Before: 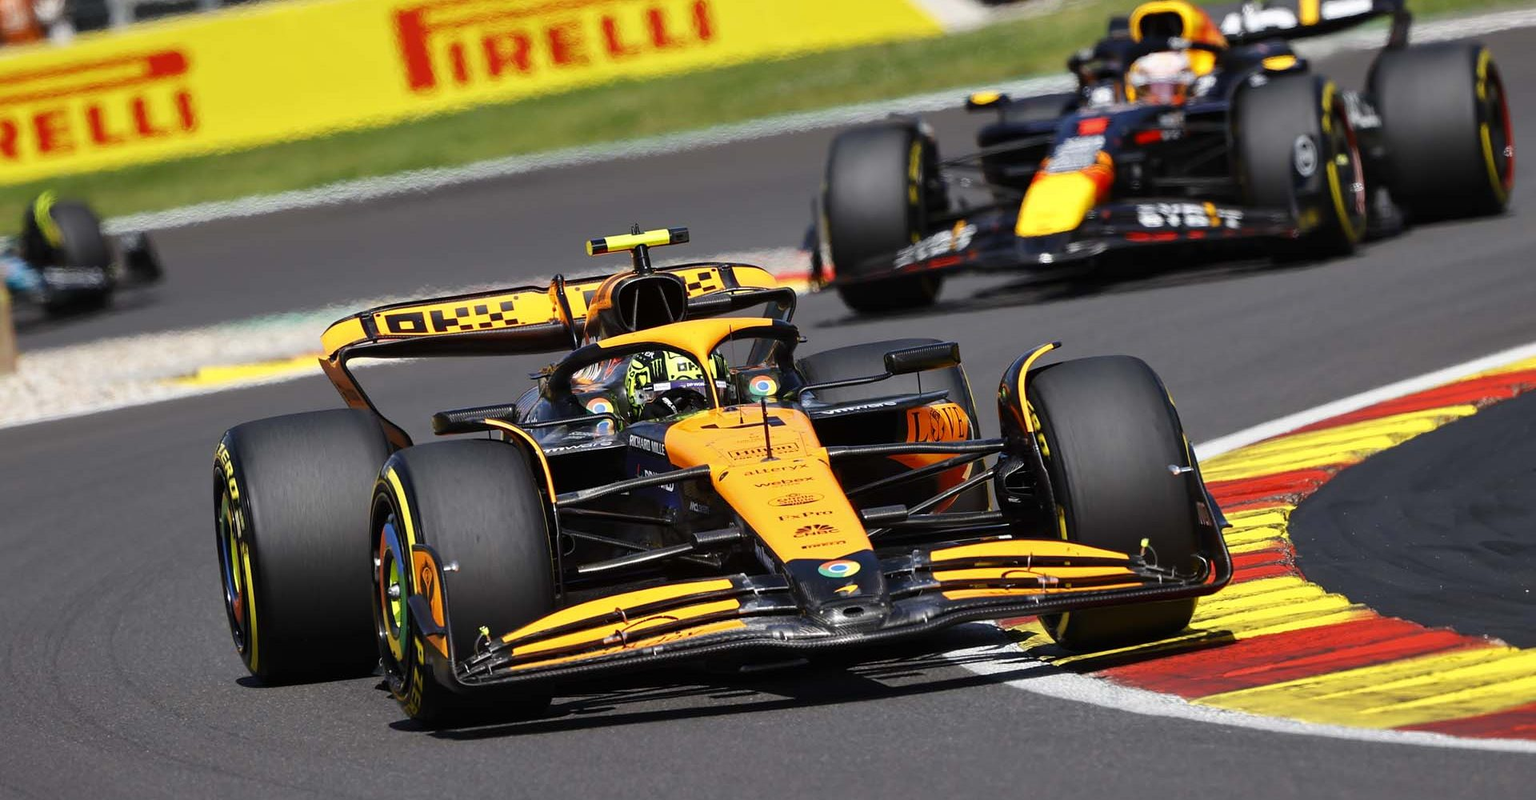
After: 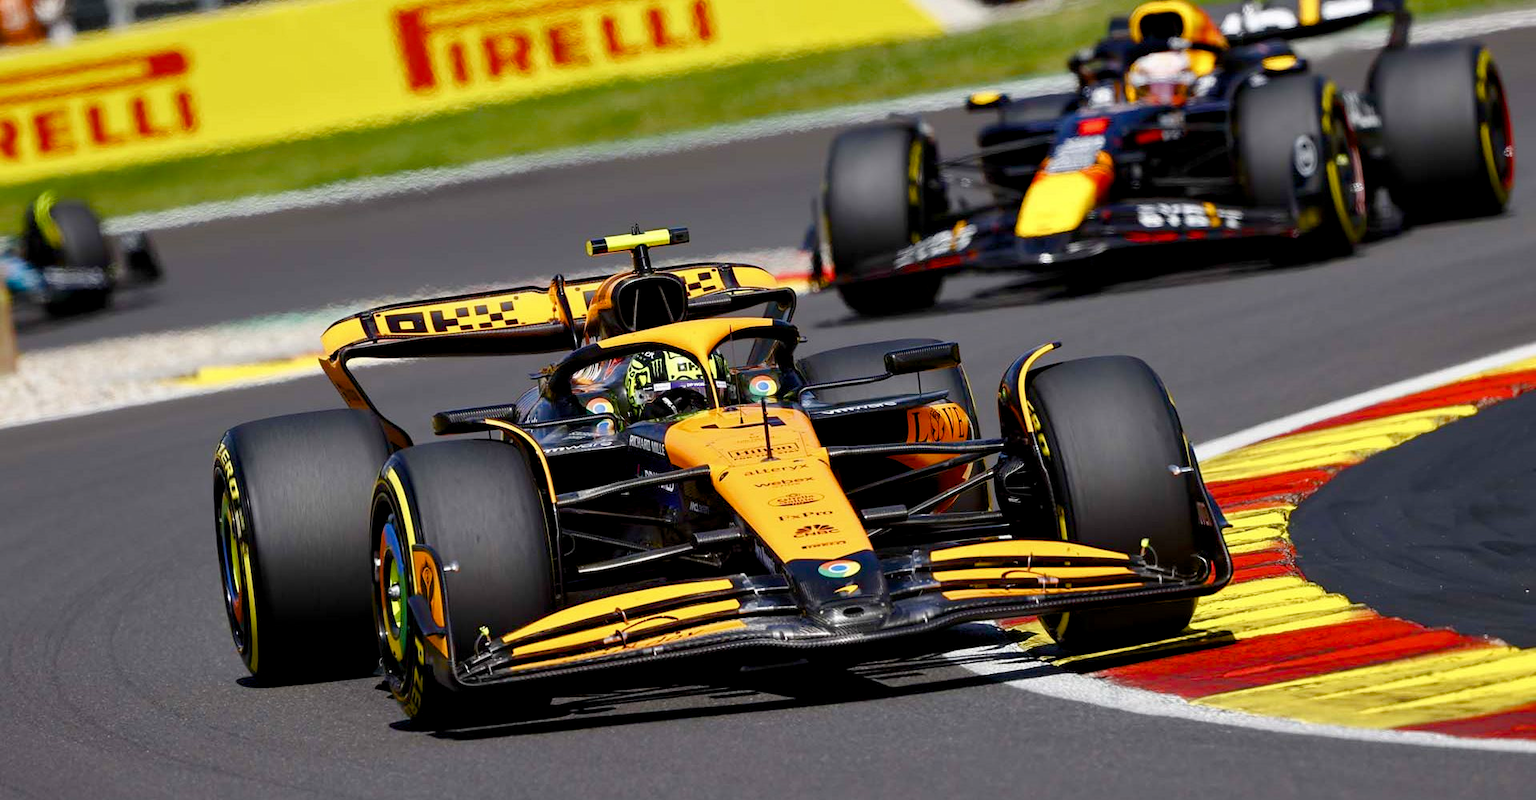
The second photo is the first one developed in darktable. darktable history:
color balance rgb: global offset › luminance -0.512%, perceptual saturation grading › global saturation 20%, perceptual saturation grading › highlights -25.219%, perceptual saturation grading › shadows 49.508%
